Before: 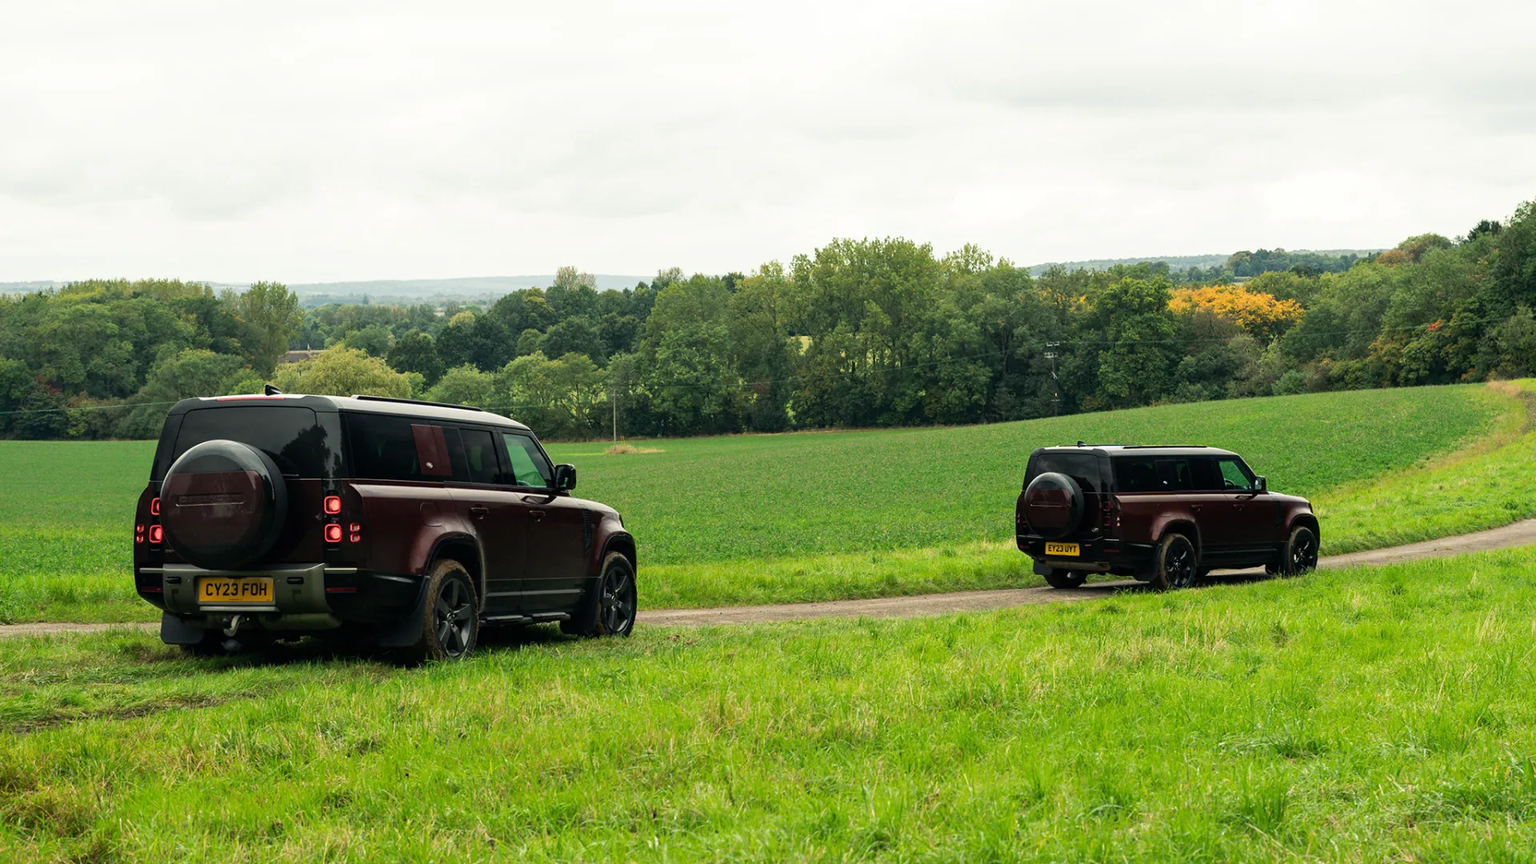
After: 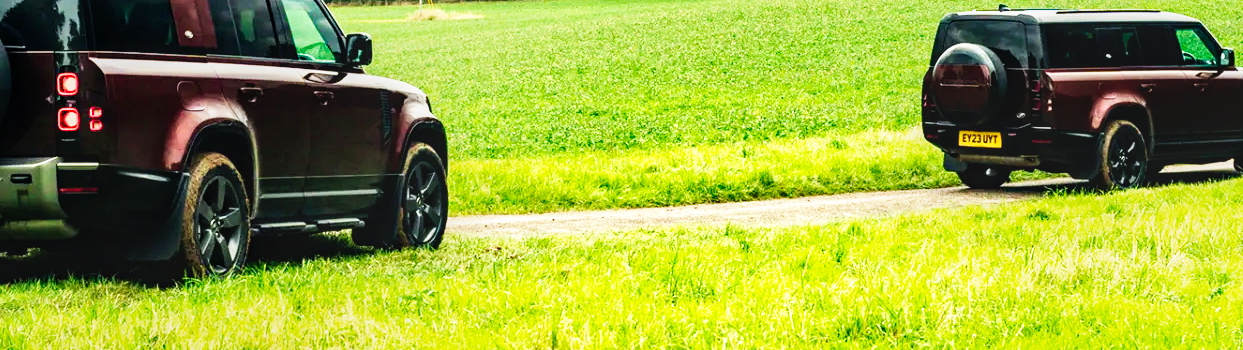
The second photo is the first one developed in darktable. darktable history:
exposure: exposure 0.601 EV, compensate highlight preservation false
local contrast: on, module defaults
haze removal: strength 0.105, compatibility mode true, adaptive false
velvia: on, module defaults
tone equalizer: edges refinement/feathering 500, mask exposure compensation -1.57 EV, preserve details no
crop: left 18.161%, top 50.698%, right 17.094%, bottom 16.866%
shadows and highlights: highlights color adjustment 49.22%, low approximation 0.01, soften with gaussian
base curve: curves: ch0 [(0, 0) (0.007, 0.004) (0.027, 0.03) (0.046, 0.07) (0.207, 0.54) (0.442, 0.872) (0.673, 0.972) (1, 1)], preserve colors none
